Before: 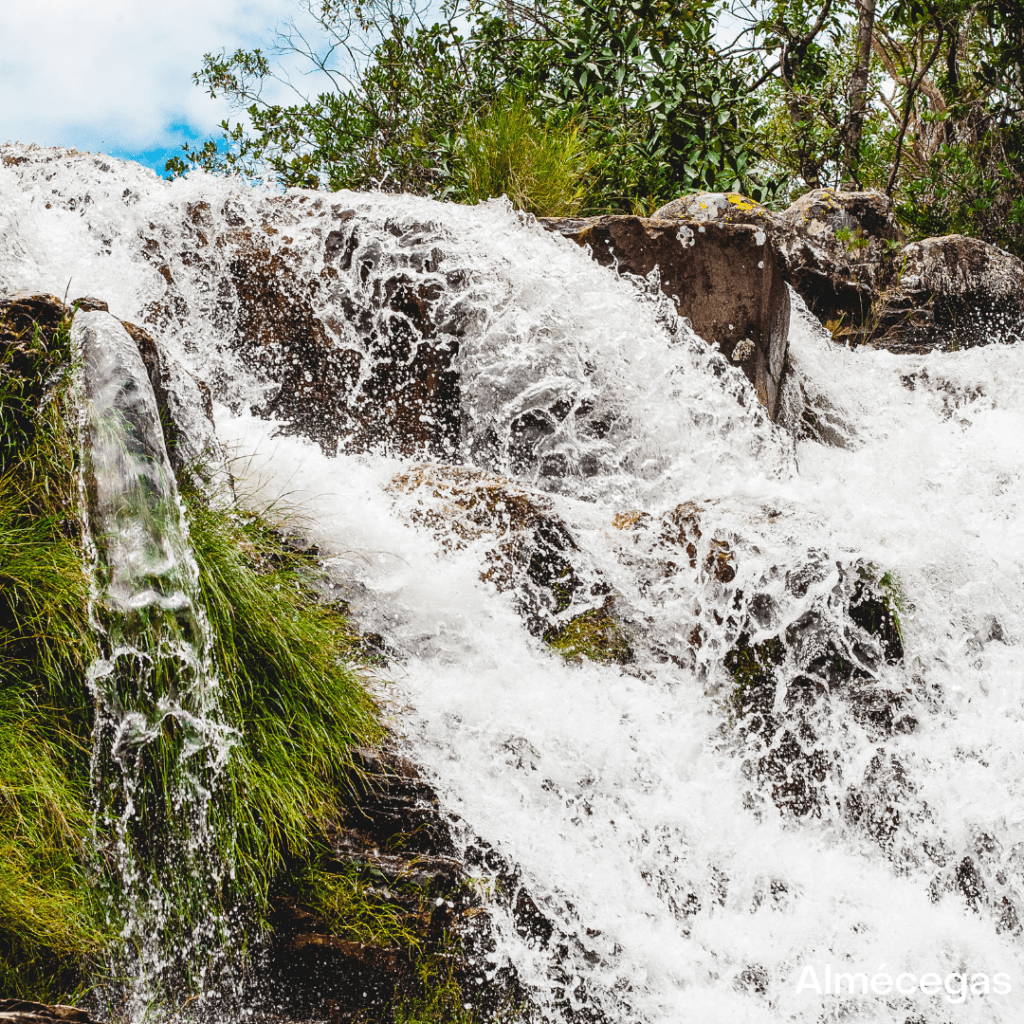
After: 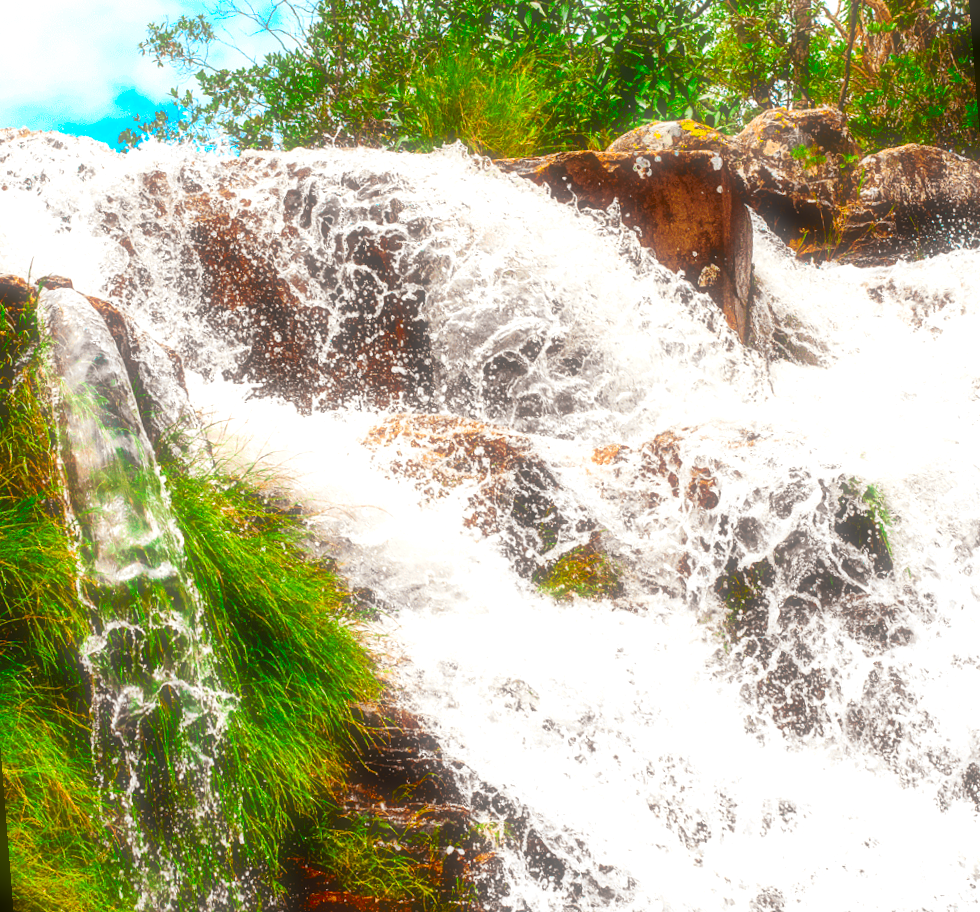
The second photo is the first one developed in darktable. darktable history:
color correction: saturation 3
shadows and highlights: shadows -10, white point adjustment 1.5, highlights 10
exposure: black level correction 0.005, exposure 0.417 EV, compensate highlight preservation false
rotate and perspective: rotation -4.57°, crop left 0.054, crop right 0.944, crop top 0.087, crop bottom 0.914
soften: size 60.24%, saturation 65.46%, brightness 0.506 EV, mix 25.7%
